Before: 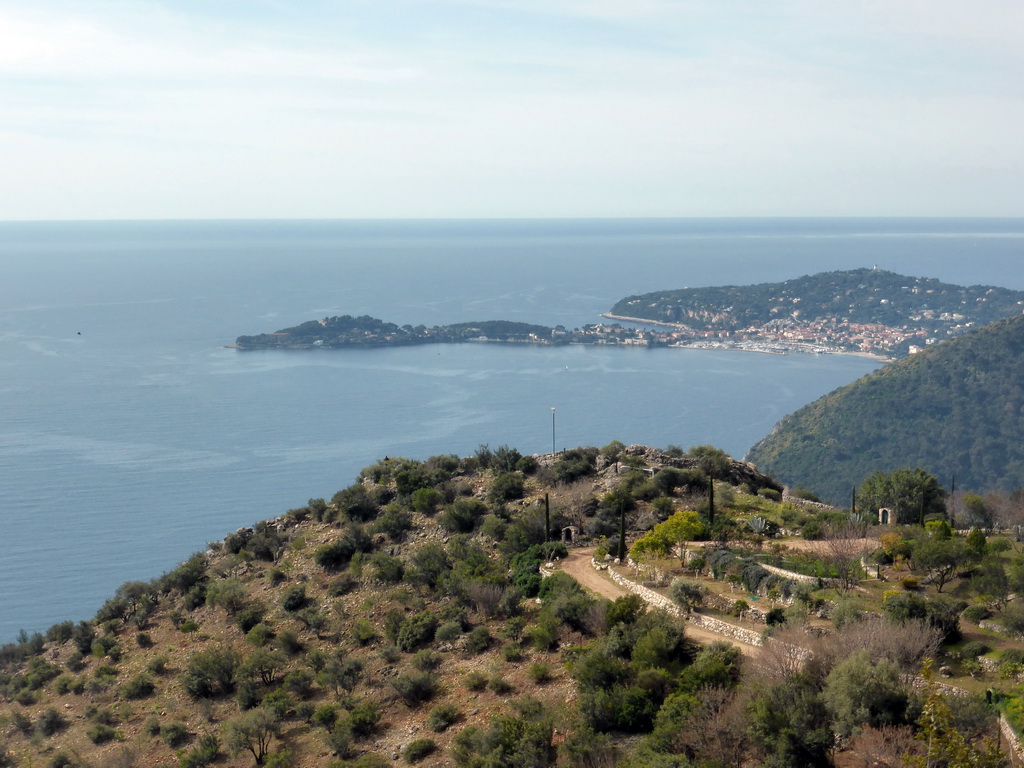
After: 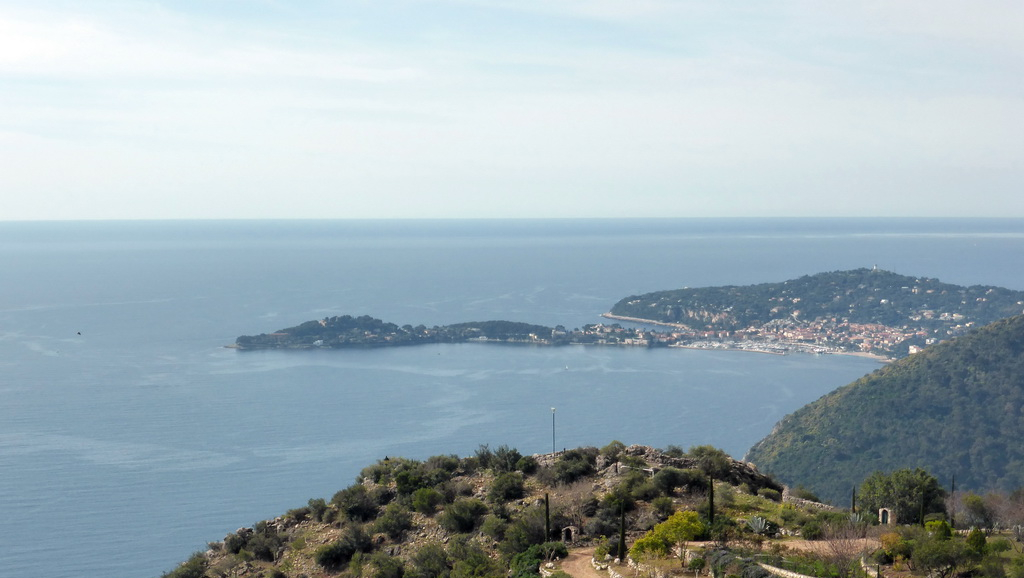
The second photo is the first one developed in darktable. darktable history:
crop: bottom 24.675%
